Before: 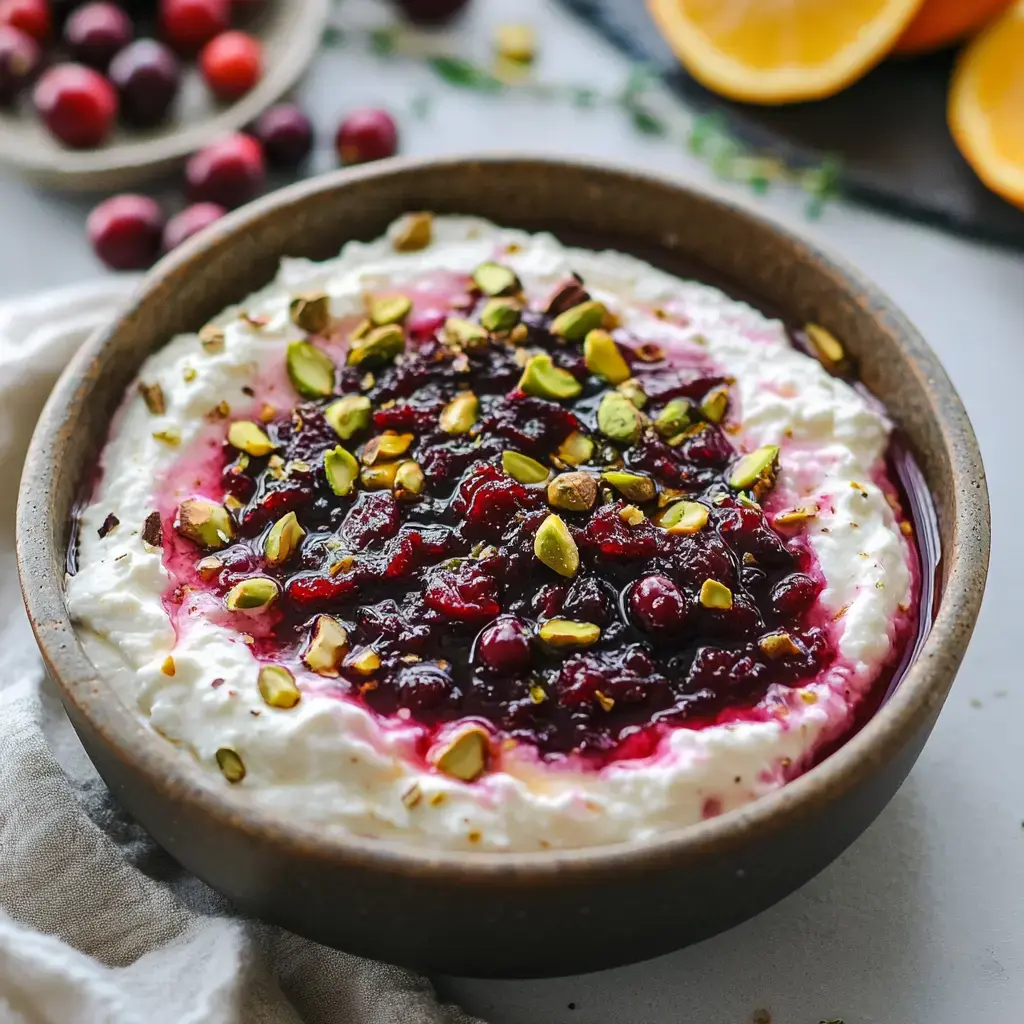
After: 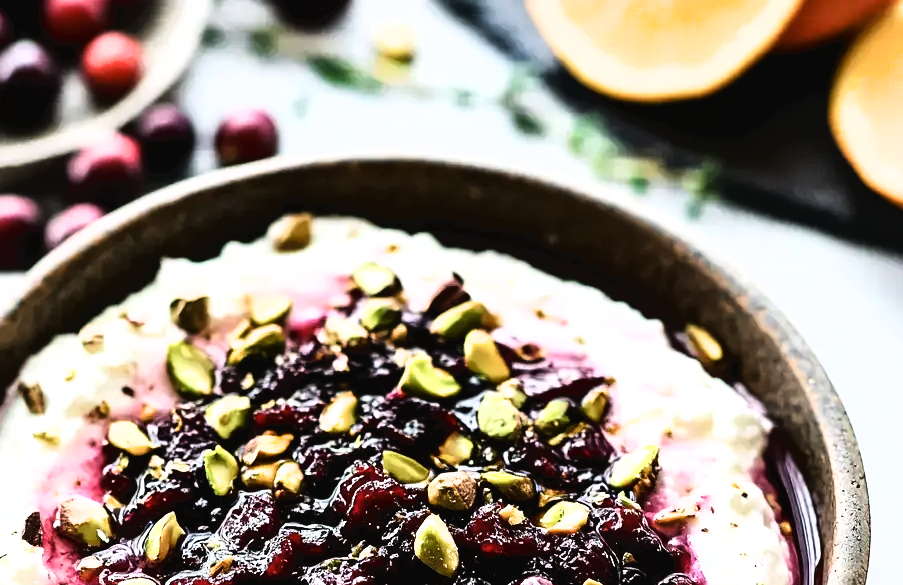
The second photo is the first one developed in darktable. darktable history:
crop and rotate: left 11.76%, bottom 42.865%
exposure: exposure 0.124 EV, compensate highlight preservation false
tone curve: curves: ch0 [(0, 0) (0.003, 0.036) (0.011, 0.04) (0.025, 0.042) (0.044, 0.052) (0.069, 0.066) (0.1, 0.085) (0.136, 0.106) (0.177, 0.144) (0.224, 0.188) (0.277, 0.241) (0.335, 0.307) (0.399, 0.382) (0.468, 0.466) (0.543, 0.56) (0.623, 0.672) (0.709, 0.772) (0.801, 0.876) (0.898, 0.949) (1, 1)], color space Lab, linked channels, preserve colors none
filmic rgb: black relative exposure -8.29 EV, white relative exposure 2.23 EV, threshold 2.99 EV, hardness 7.05, latitude 85.77%, contrast 1.698, highlights saturation mix -3.7%, shadows ↔ highlights balance -2.62%, enable highlight reconstruction true
